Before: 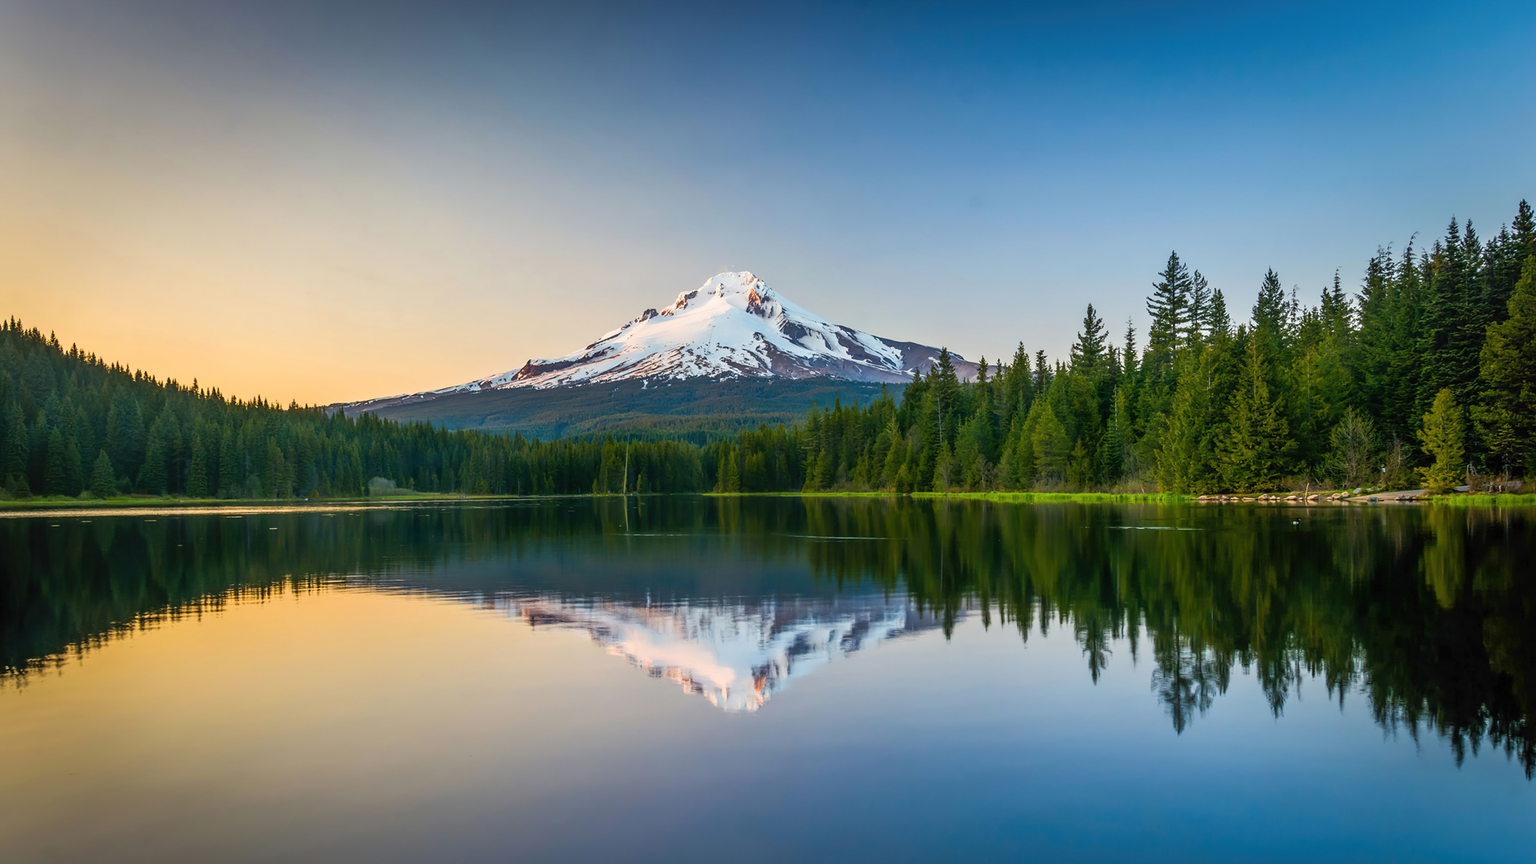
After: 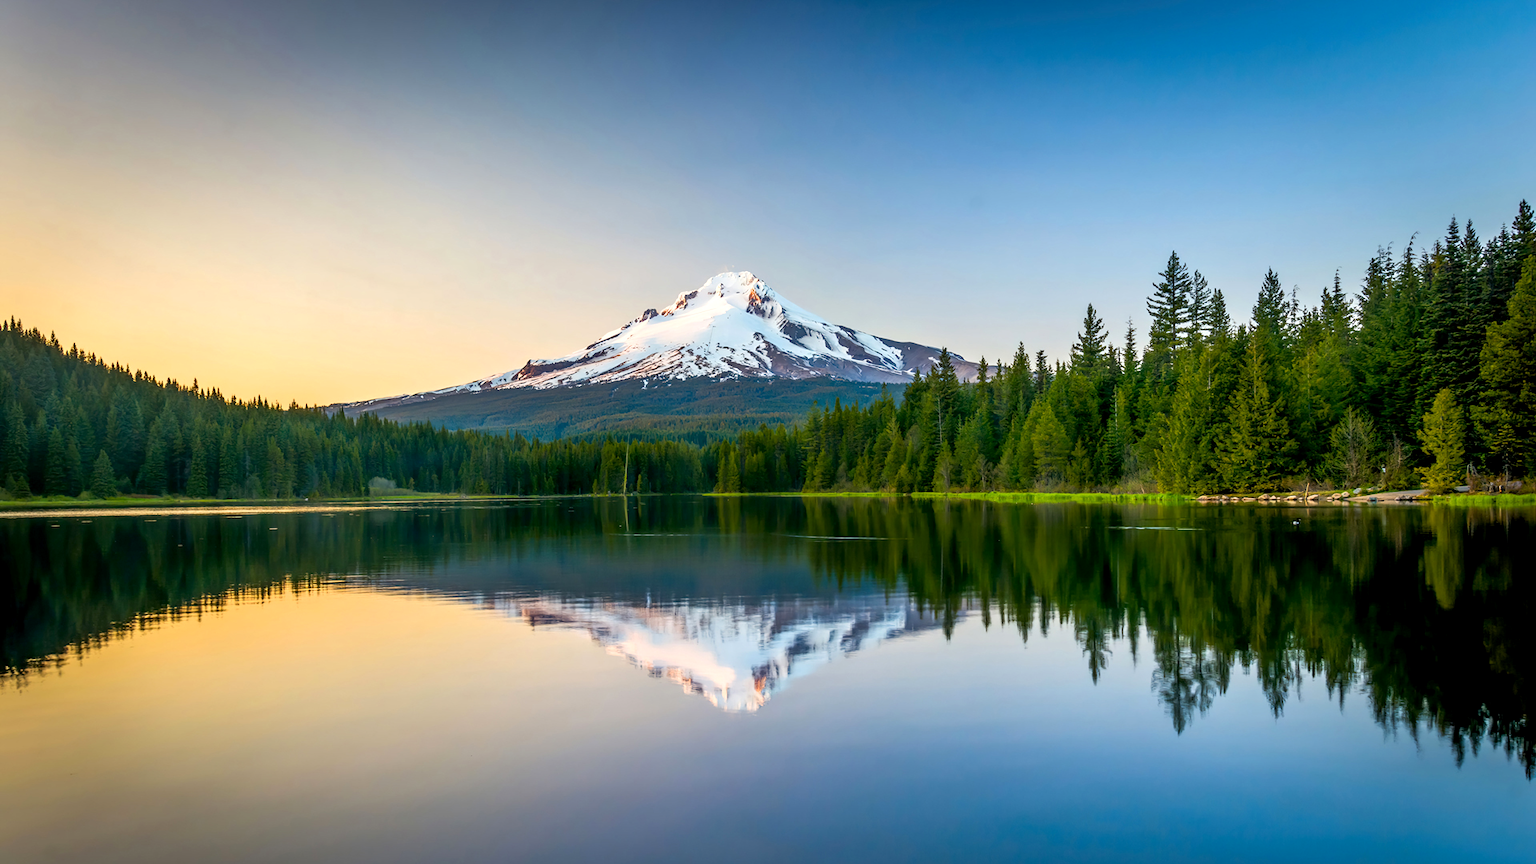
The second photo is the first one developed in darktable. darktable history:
exposure: black level correction 0.005, exposure 0.275 EV, compensate exposure bias true, compensate highlight preservation false
